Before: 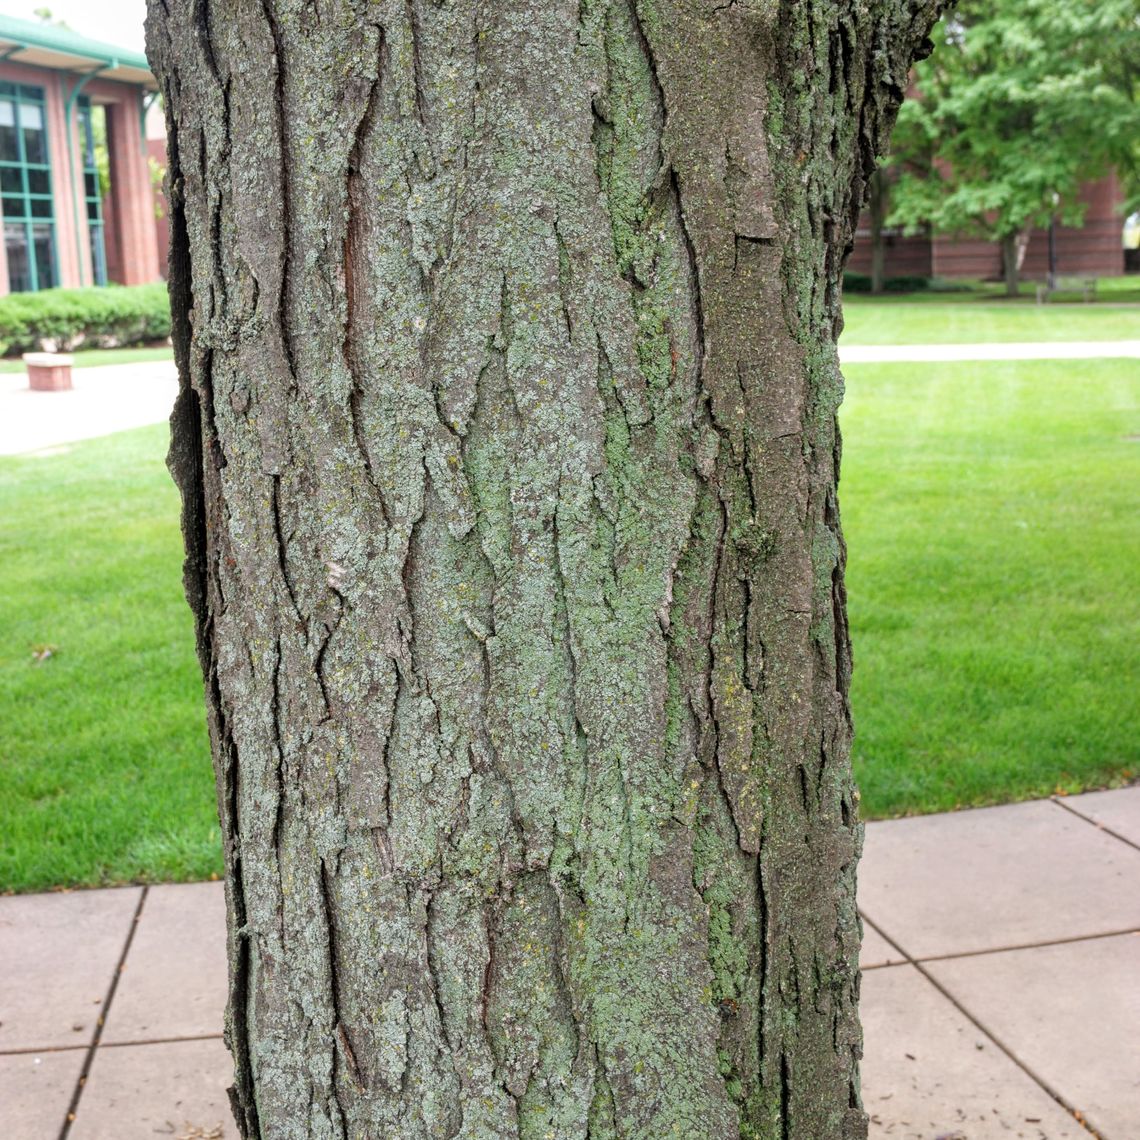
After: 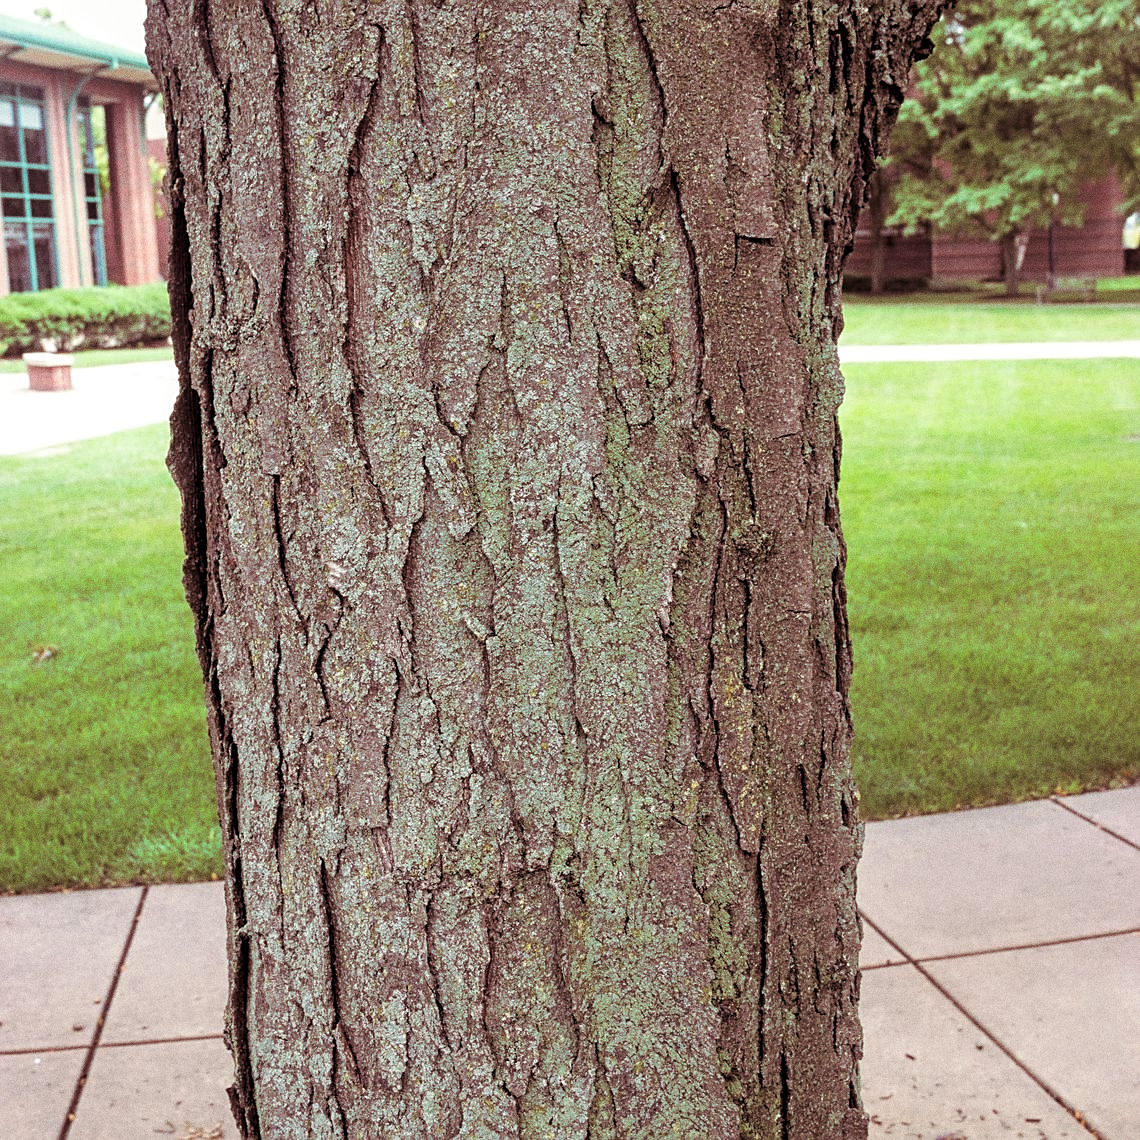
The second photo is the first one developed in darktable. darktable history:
grain: coarseness 8.68 ISO, strength 31.94%
split-toning: on, module defaults
sharpen: on, module defaults
